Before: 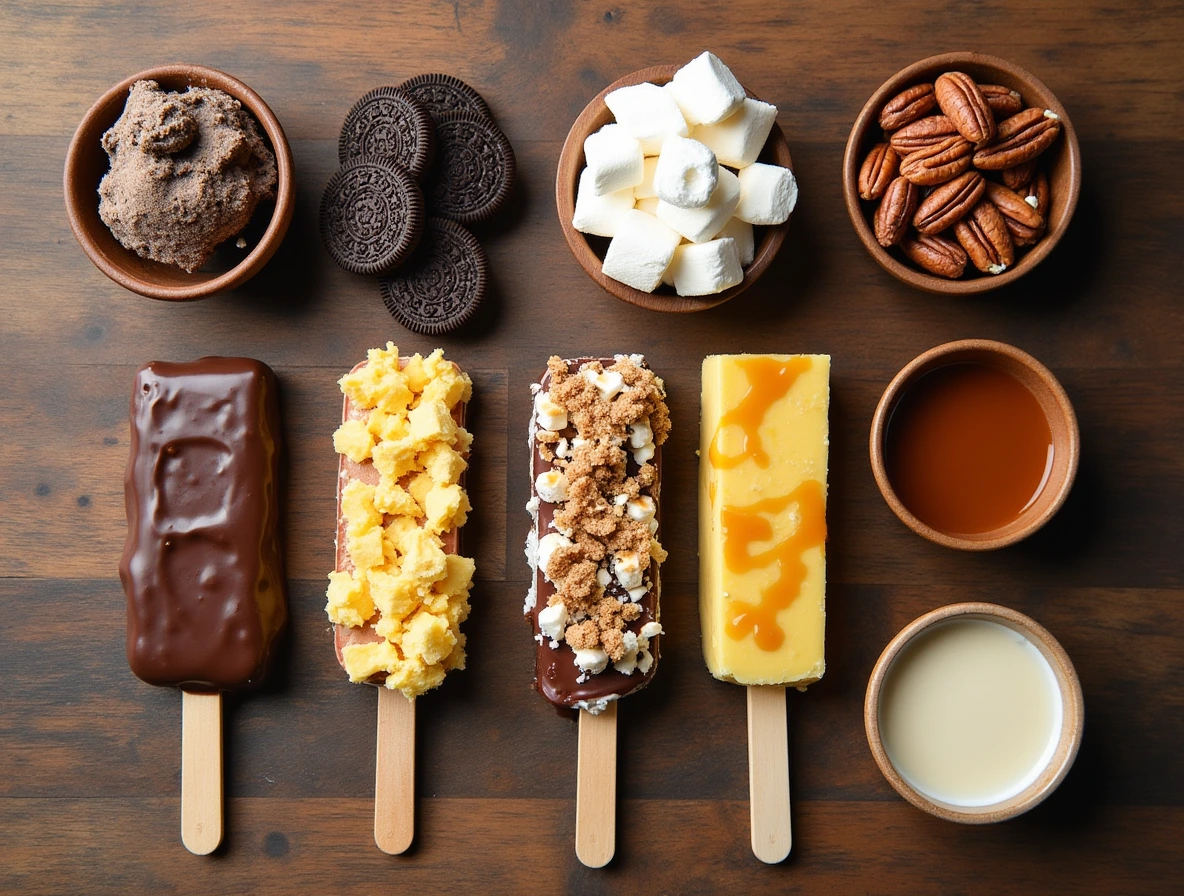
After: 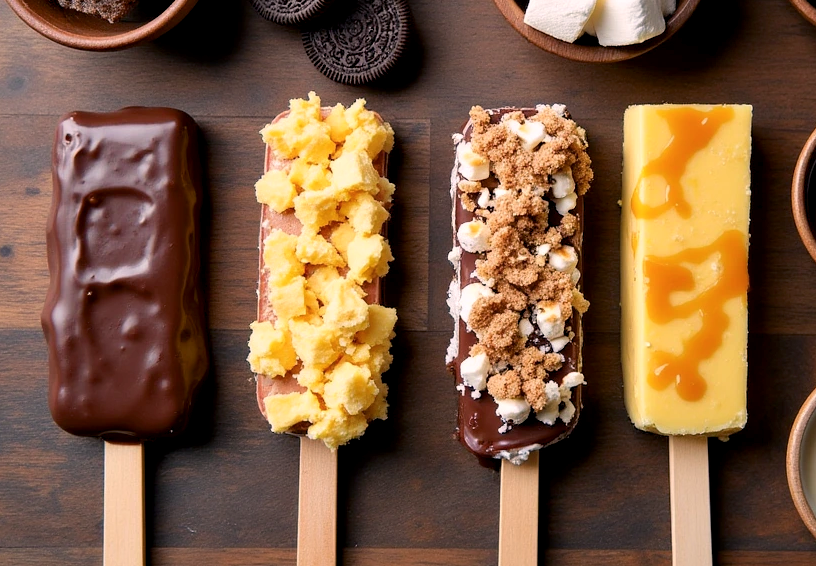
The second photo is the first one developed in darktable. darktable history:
crop: left 6.598%, top 27.999%, right 24.401%, bottom 8.798%
color correction: highlights a* 6.94, highlights b* 4.09
color balance rgb: power › chroma 0.972%, power › hue 257.4°, global offset › luminance -0.388%, perceptual saturation grading › global saturation 0.52%
local contrast: mode bilateral grid, contrast 20, coarseness 49, detail 120%, midtone range 0.2
